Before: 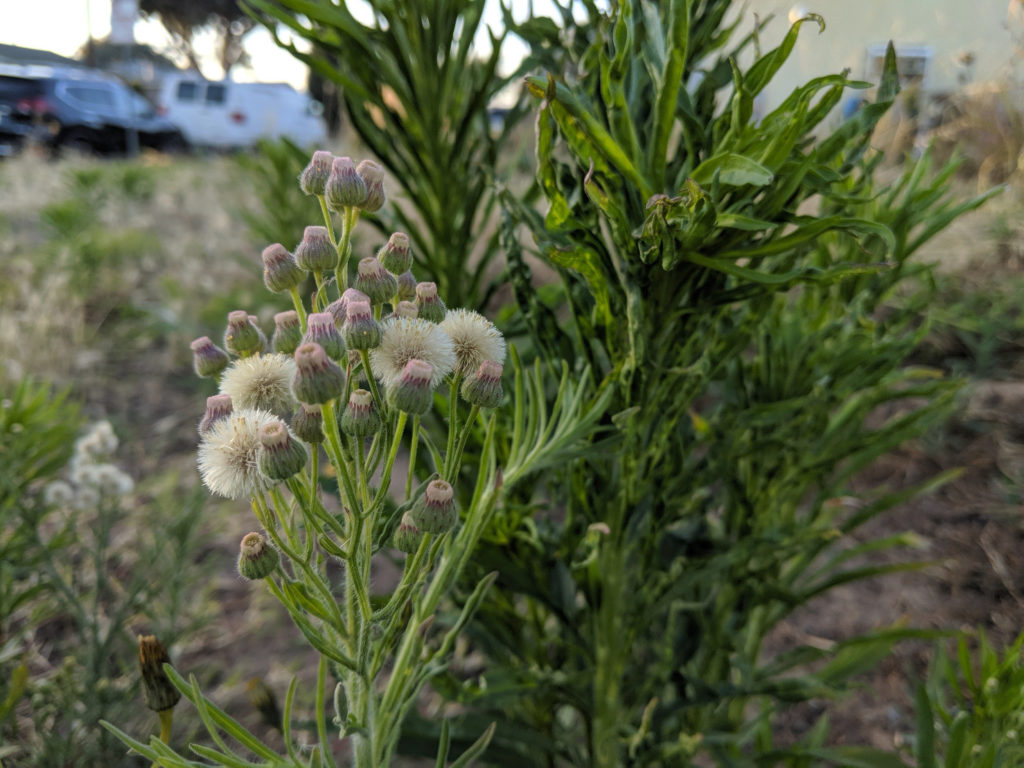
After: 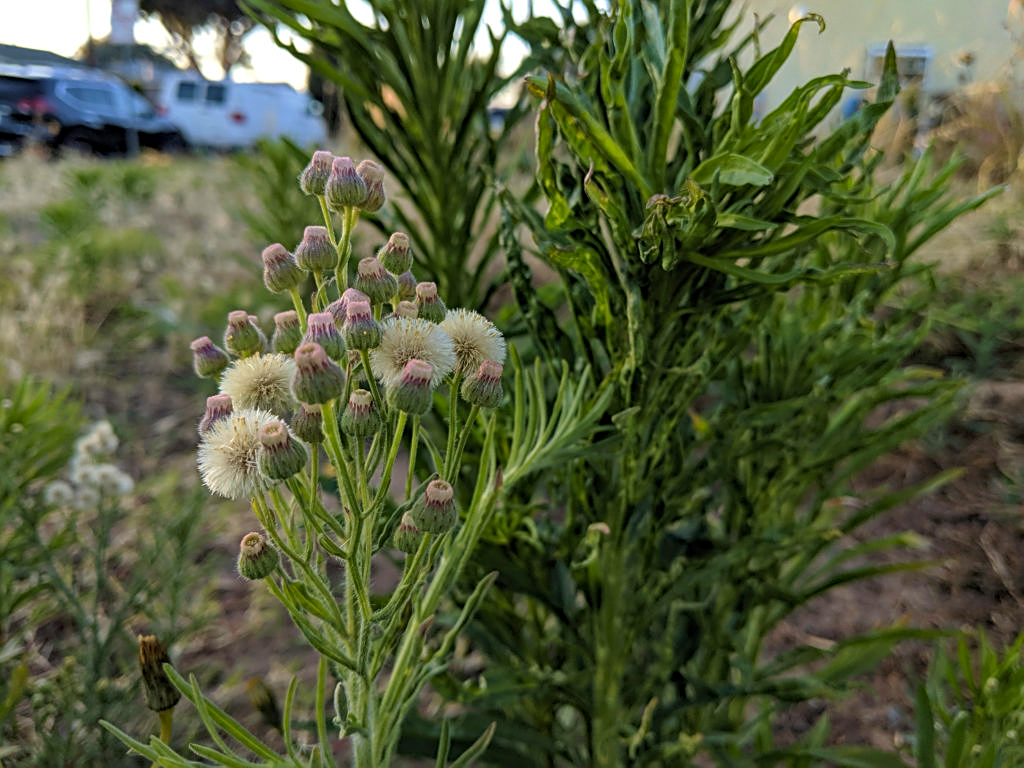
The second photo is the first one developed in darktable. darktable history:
velvia: on, module defaults
sharpen: on, module defaults
haze removal: compatibility mode true, adaptive false
